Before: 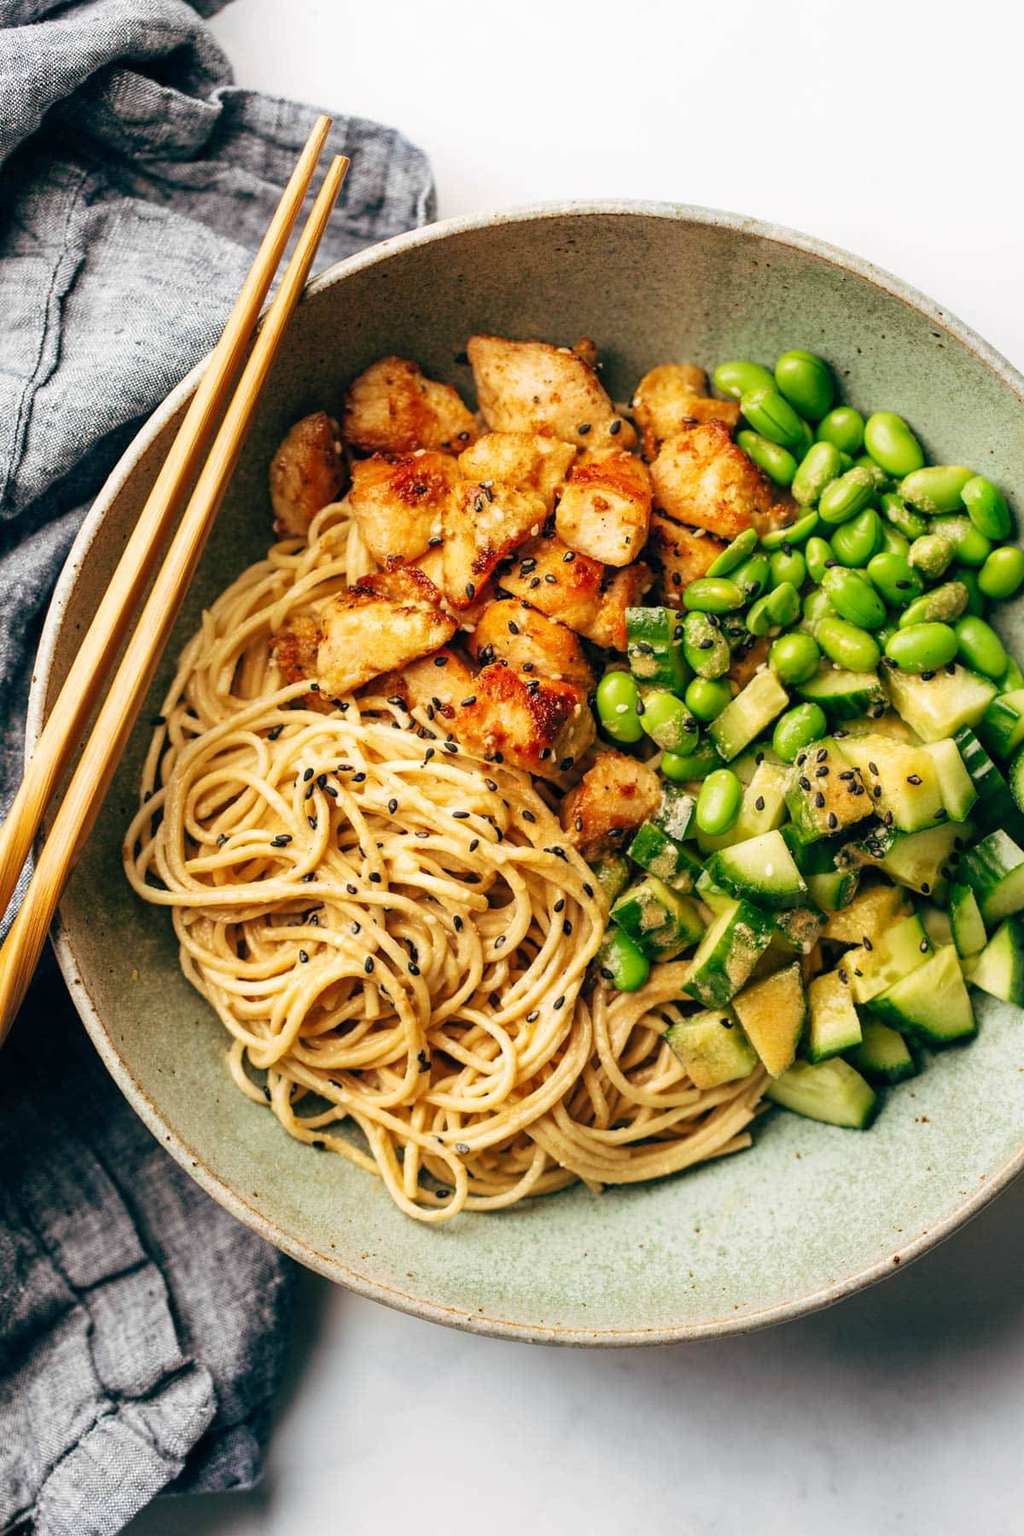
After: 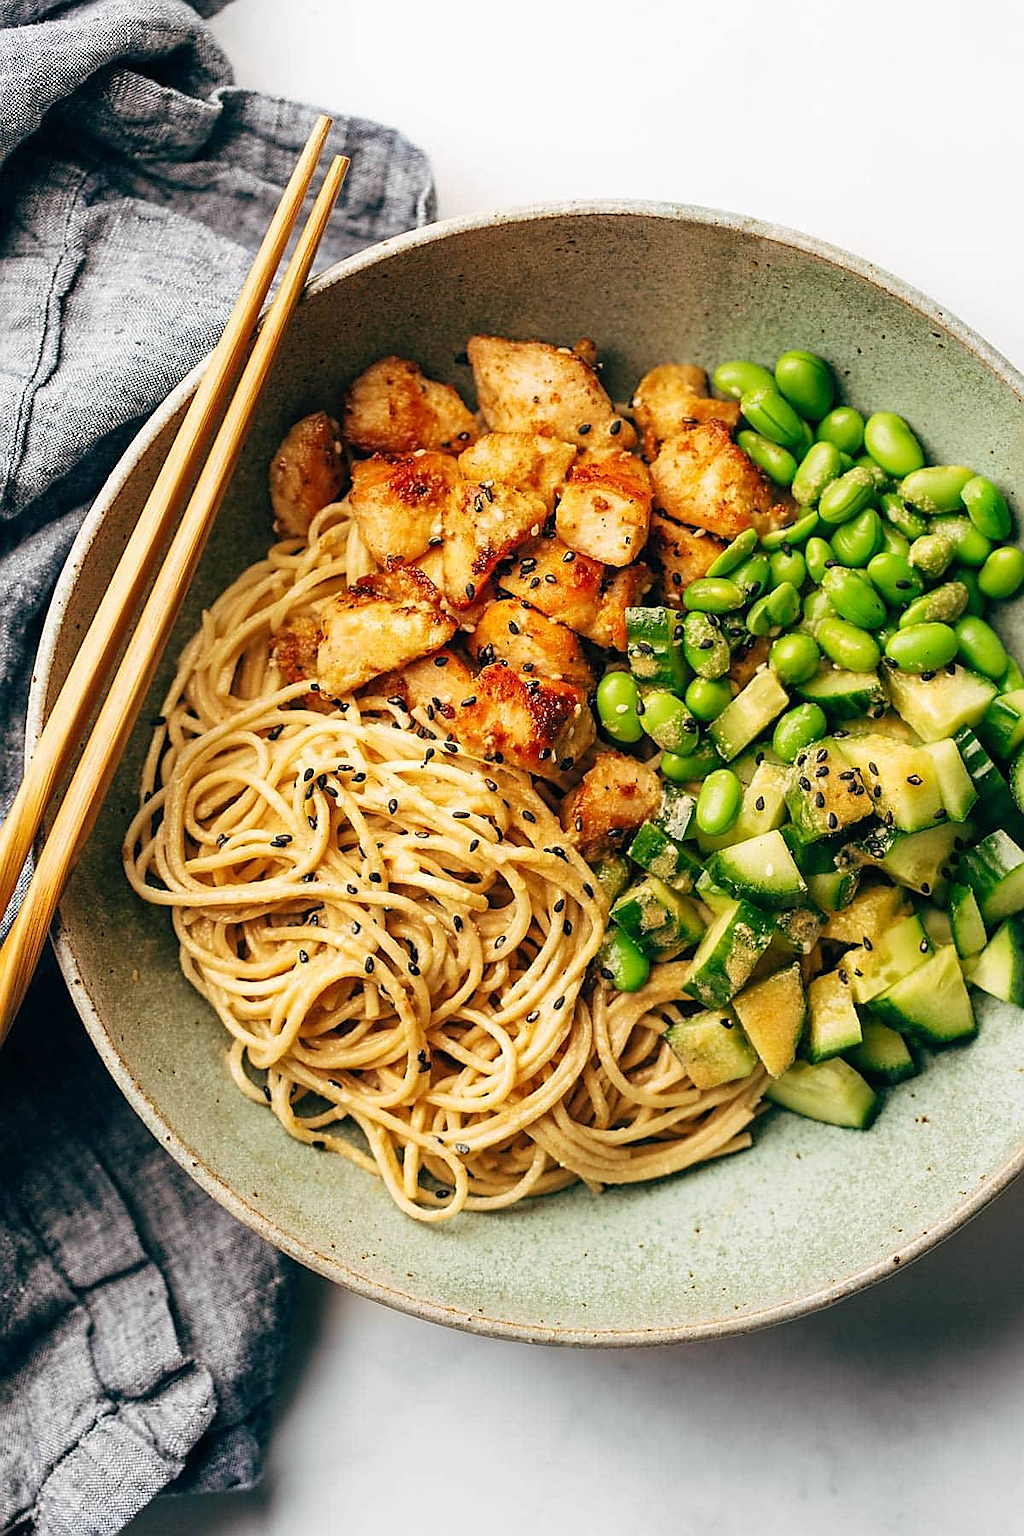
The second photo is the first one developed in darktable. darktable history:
sharpen: radius 1.397, amount 1.249, threshold 0.766
